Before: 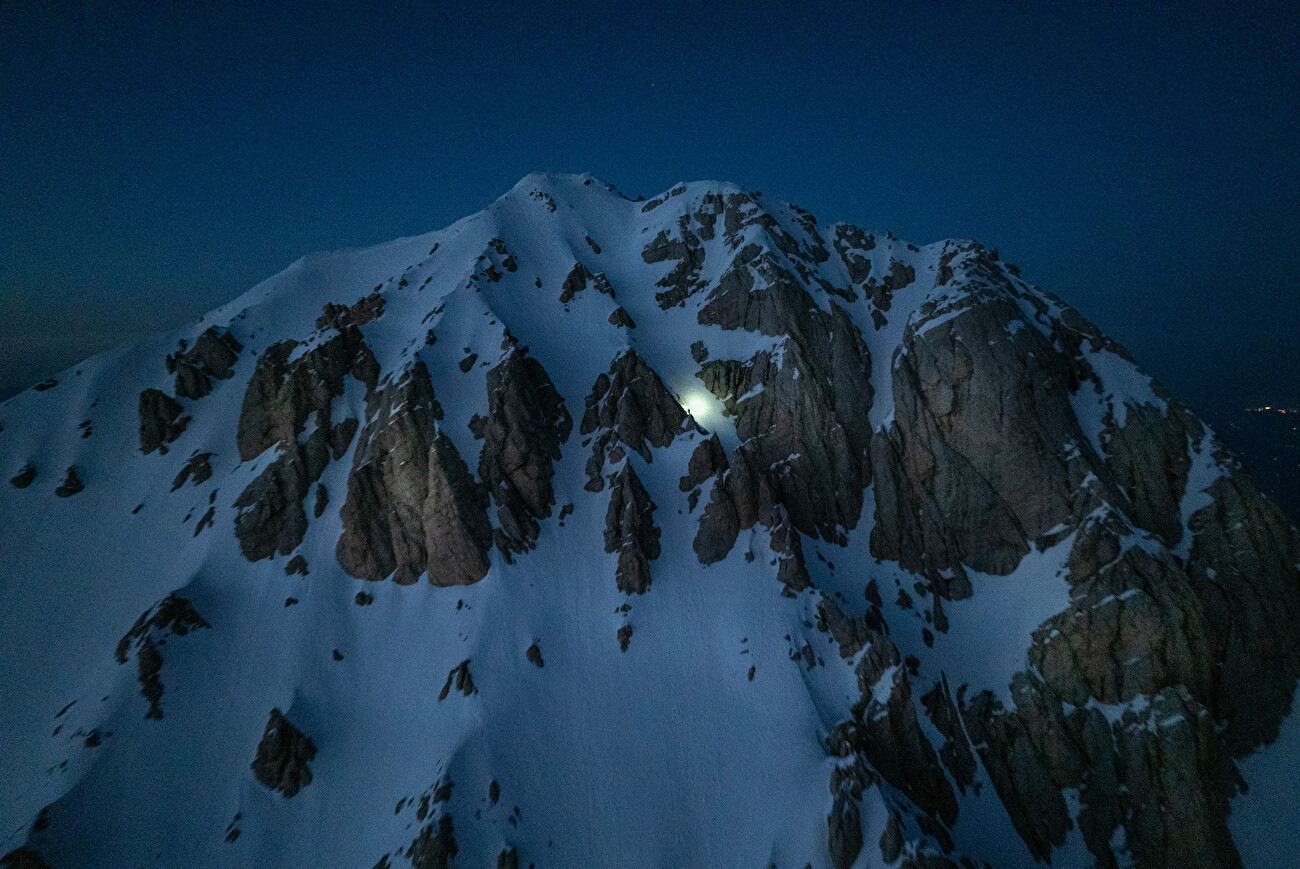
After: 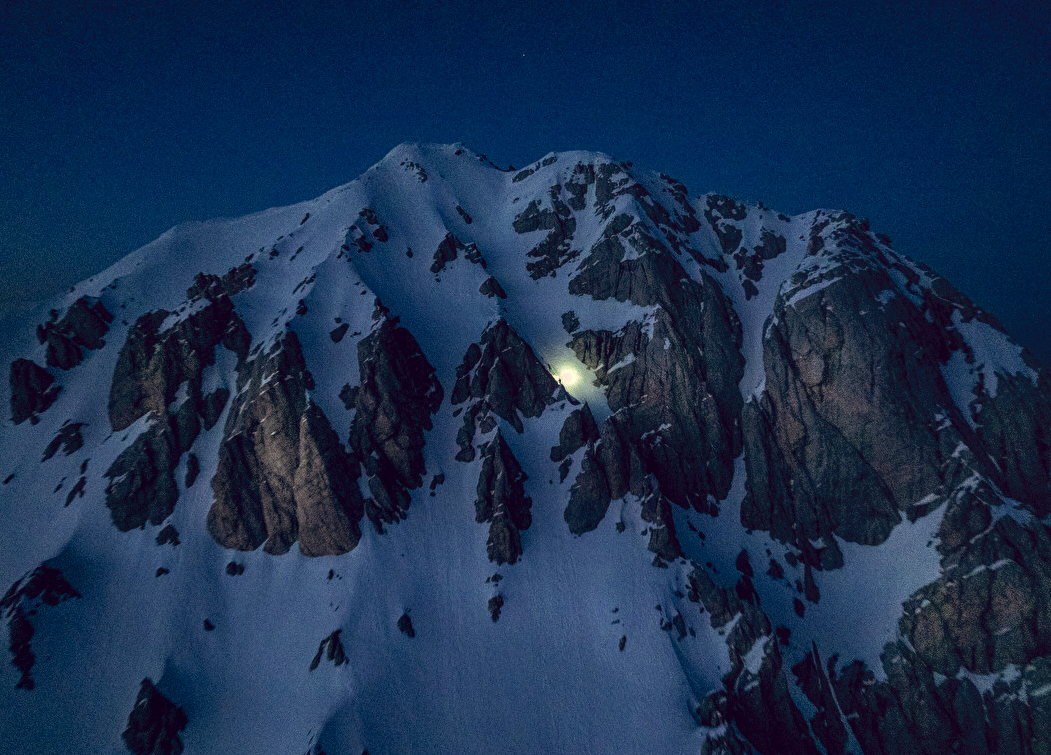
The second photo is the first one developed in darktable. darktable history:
shadows and highlights: radius 108.52, shadows 23.73, highlights -59.32, low approximation 0.01, soften with gaussian
local contrast: detail 142%
color correction: saturation 1.1
color zones: curves: ch0 [(0, 0.5) (0.125, 0.4) (0.25, 0.5) (0.375, 0.4) (0.5, 0.4) (0.625, 0.35) (0.75, 0.35) (0.875, 0.5)]; ch1 [(0, 0.35) (0.125, 0.45) (0.25, 0.35) (0.375, 0.35) (0.5, 0.35) (0.625, 0.35) (0.75, 0.45) (0.875, 0.35)]; ch2 [(0, 0.6) (0.125, 0.5) (0.25, 0.5) (0.375, 0.6) (0.5, 0.6) (0.625, 0.5) (0.75, 0.5) (0.875, 0.5)]
color balance rgb: shadows lift › chroma 6.43%, shadows lift › hue 305.74°, highlights gain › chroma 2.43%, highlights gain › hue 35.74°, global offset › chroma 0.28%, global offset › hue 320.29°, linear chroma grading › global chroma 5.5%, perceptual saturation grading › global saturation 30%, contrast 5.15%
color balance: lift [1.005, 0.99, 1.007, 1.01], gamma [1, 1.034, 1.032, 0.966], gain [0.873, 1.055, 1.067, 0.933]
crop: left 9.929%, top 3.475%, right 9.188%, bottom 9.529%
